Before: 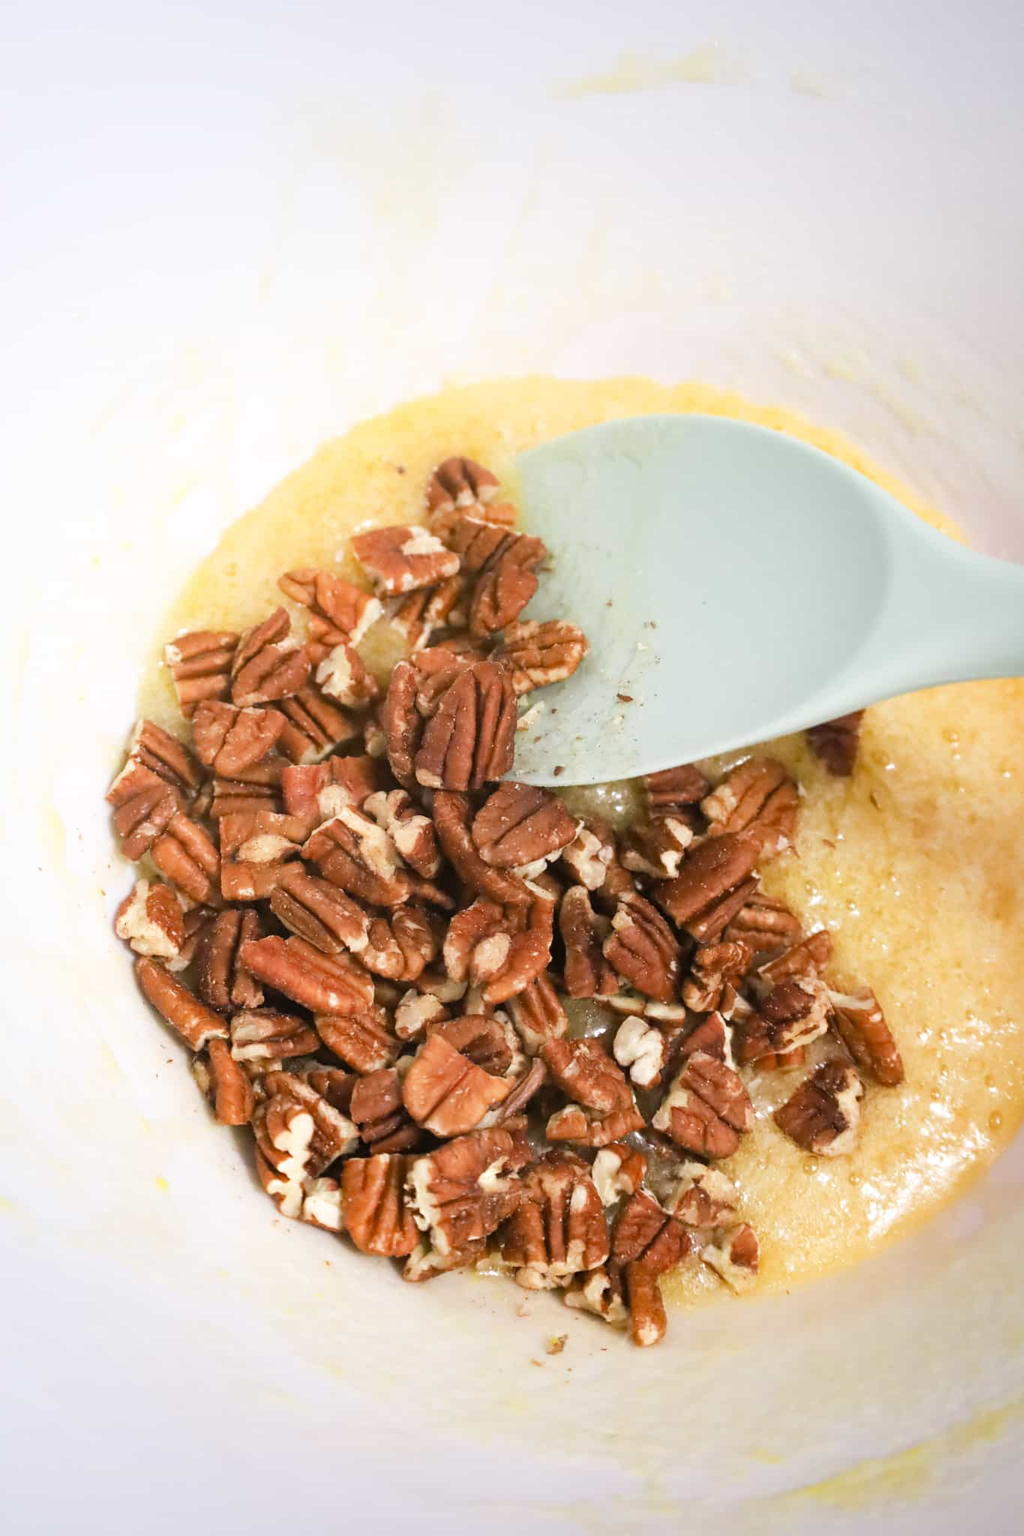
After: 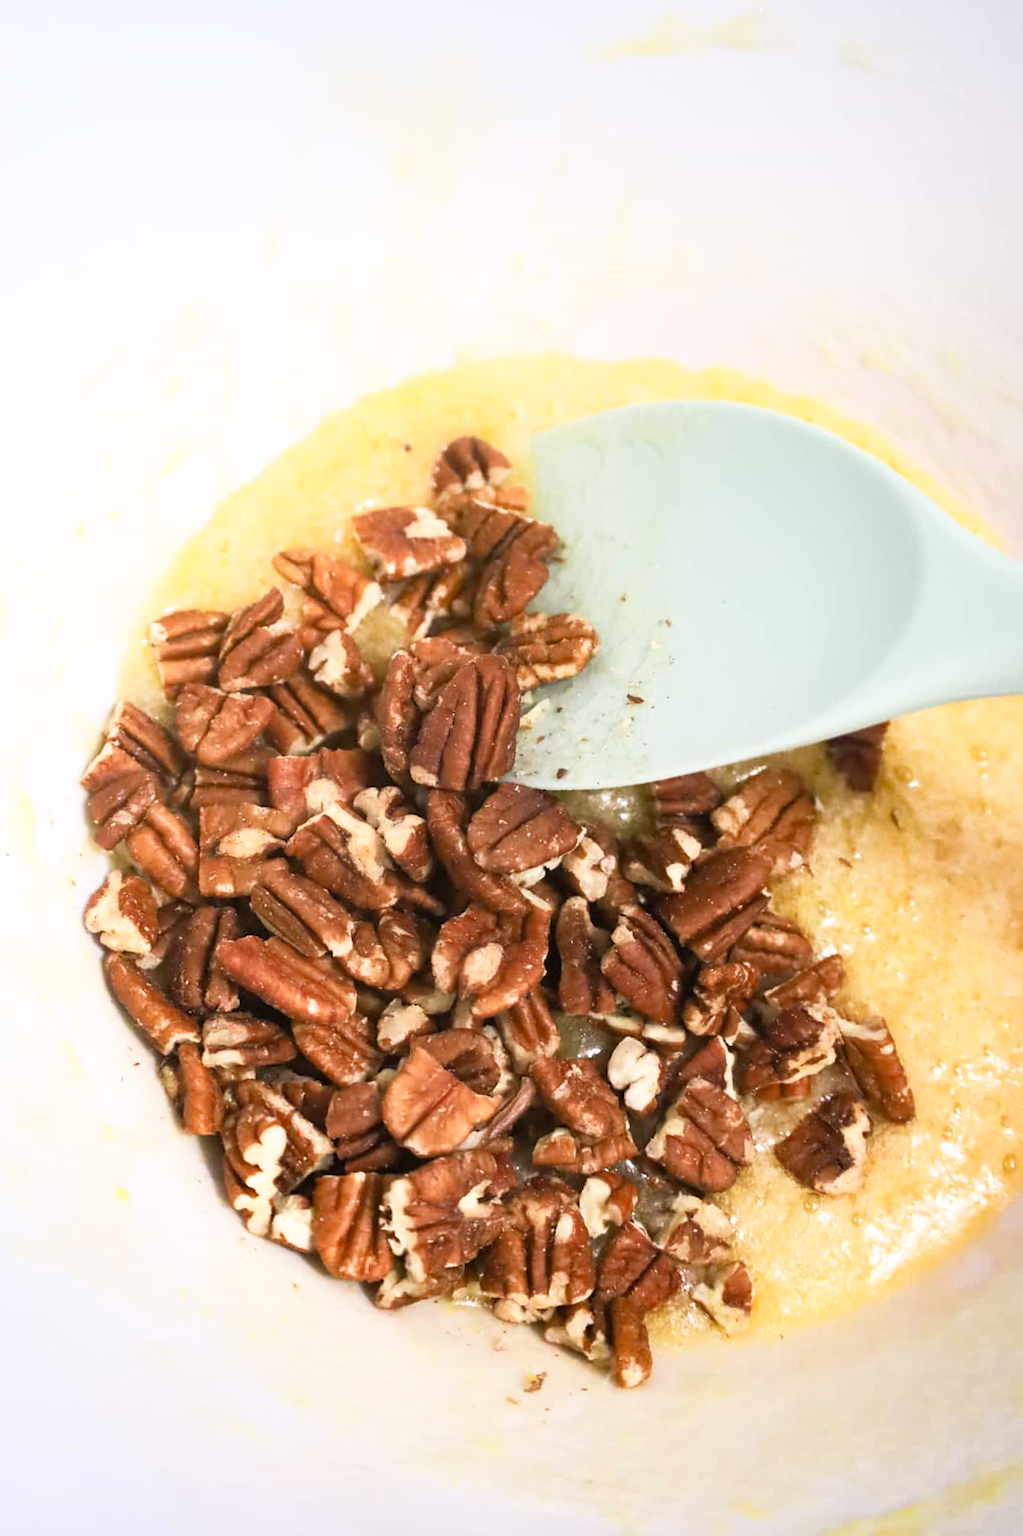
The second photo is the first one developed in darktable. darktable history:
crop and rotate: angle -2.38°
base curve: curves: ch0 [(0, 0) (0.257, 0.25) (0.482, 0.586) (0.757, 0.871) (1, 1)]
